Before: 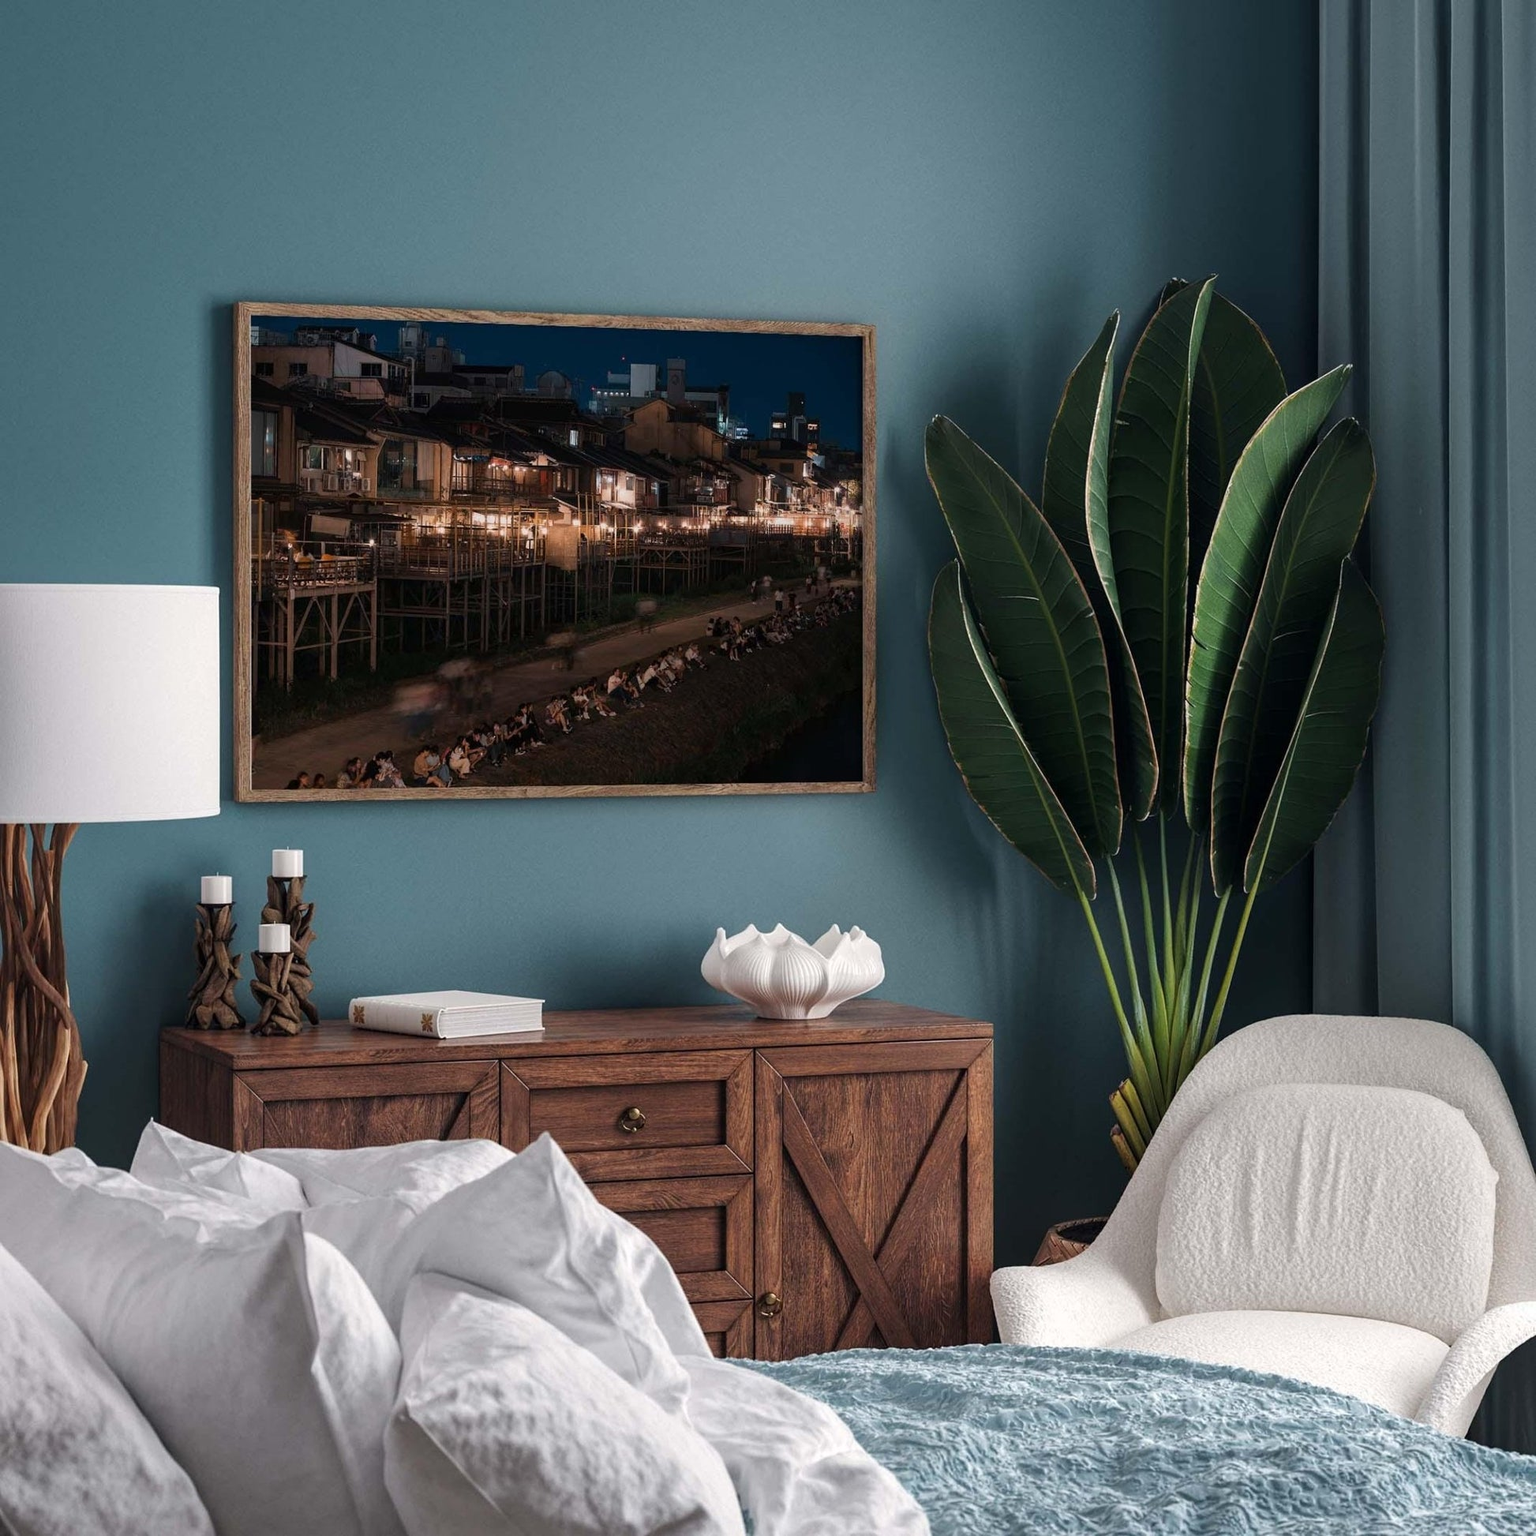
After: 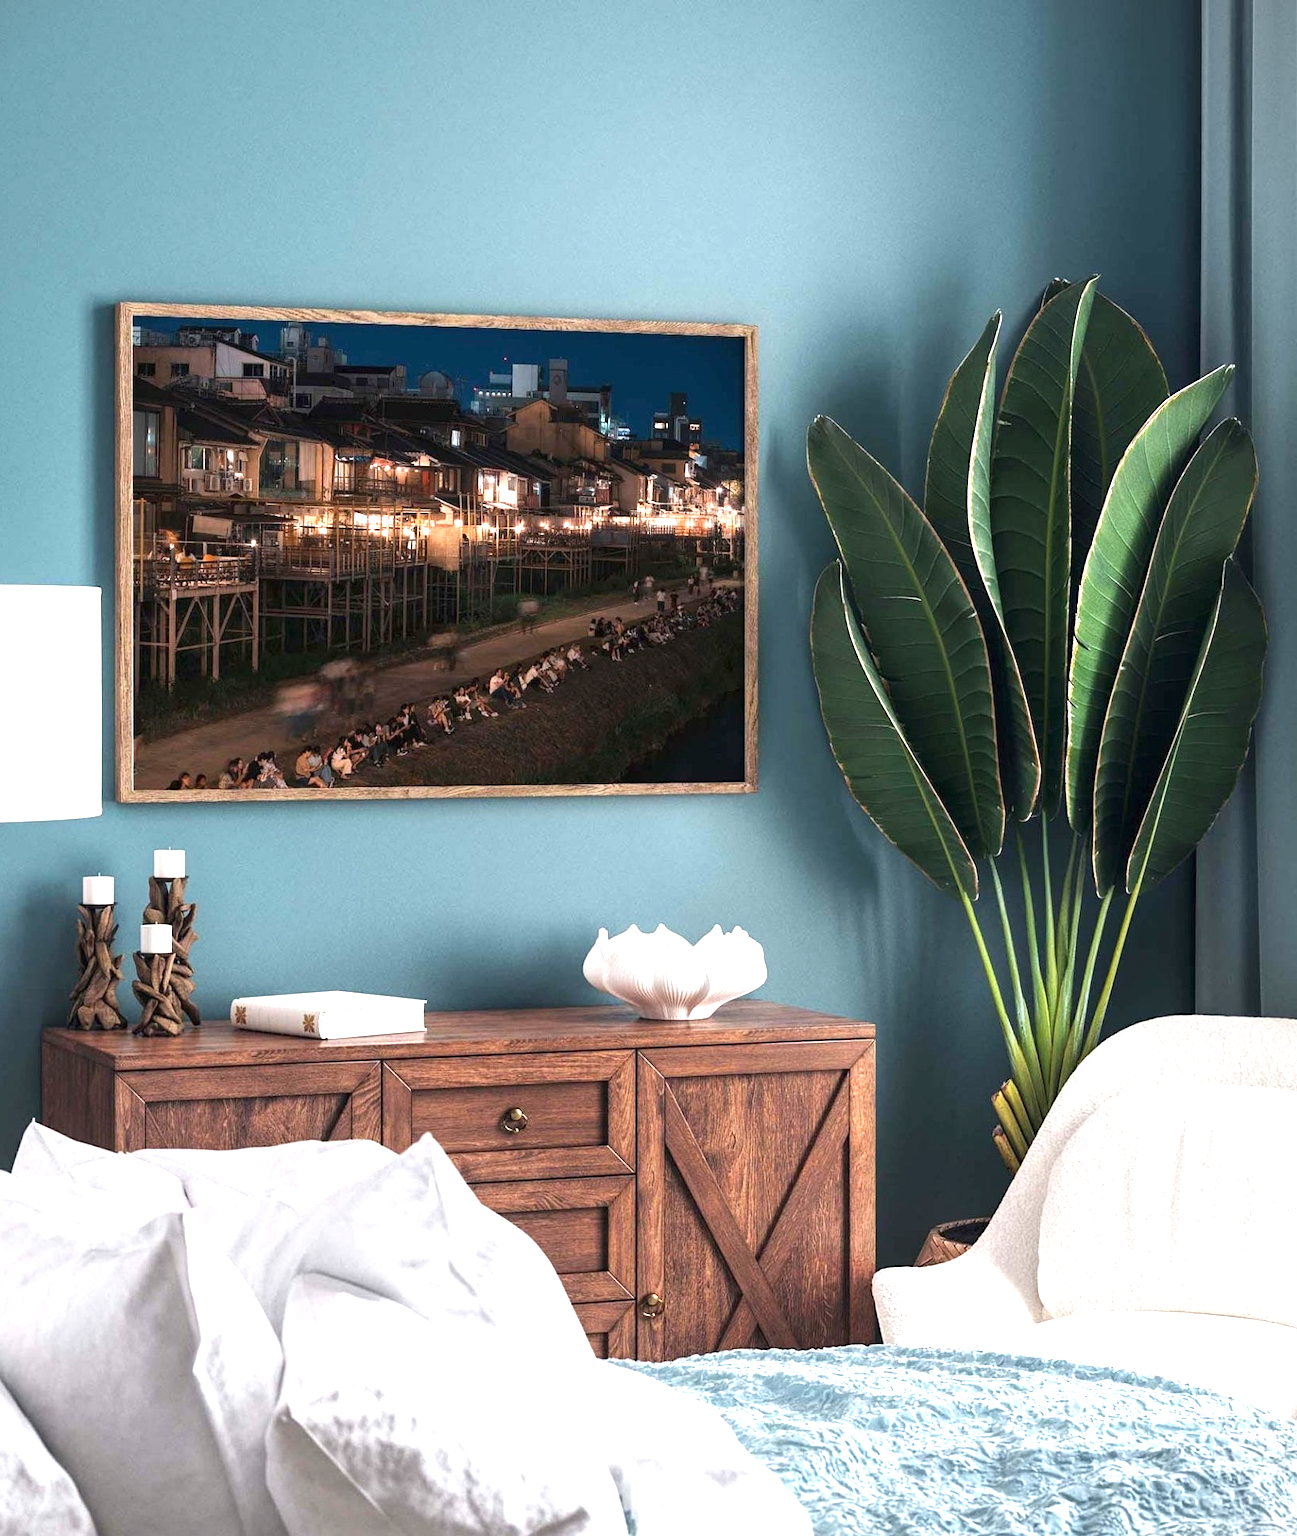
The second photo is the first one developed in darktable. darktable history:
vignetting: fall-off start 116.21%, fall-off radius 59.41%, center (-0.148, 0.018)
exposure: black level correction 0, exposure 1.385 EV, compensate highlight preservation false
crop: left 7.721%, right 7.799%
